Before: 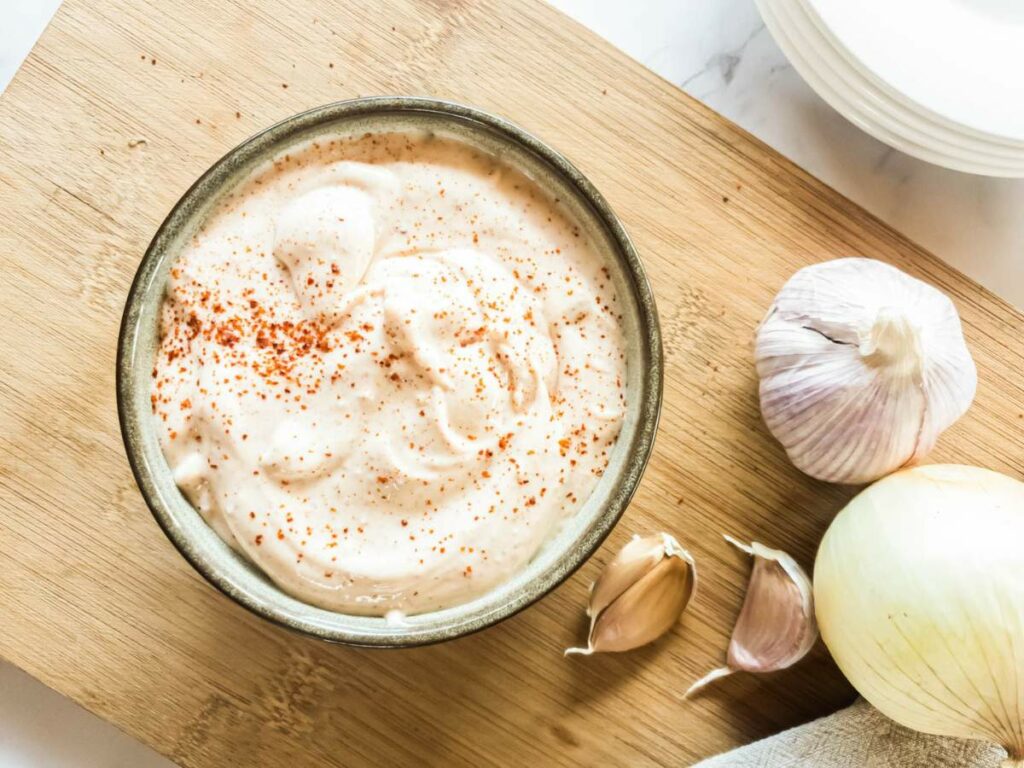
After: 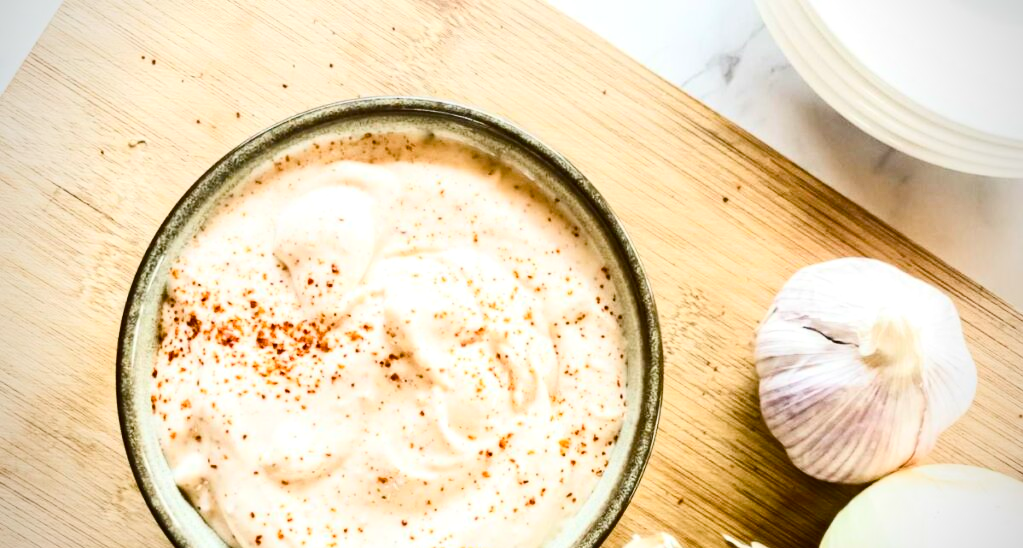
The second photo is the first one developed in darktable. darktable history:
crop: bottom 28.576%
contrast brightness saturation: contrast 0.28
vignetting: on, module defaults
color balance rgb: linear chroma grading › global chroma 8.12%, perceptual saturation grading › global saturation 9.07%, perceptual saturation grading › highlights -13.84%, perceptual saturation grading › mid-tones 14.88%, perceptual saturation grading › shadows 22.8%, perceptual brilliance grading › highlights 2.61%, global vibrance 12.07%
